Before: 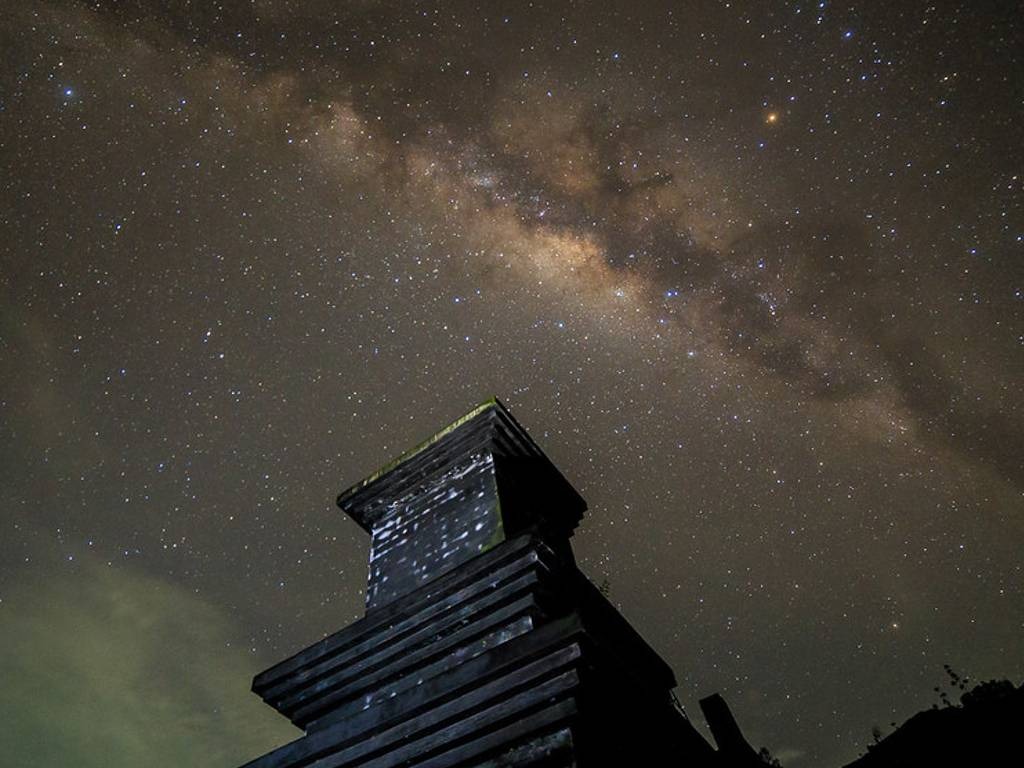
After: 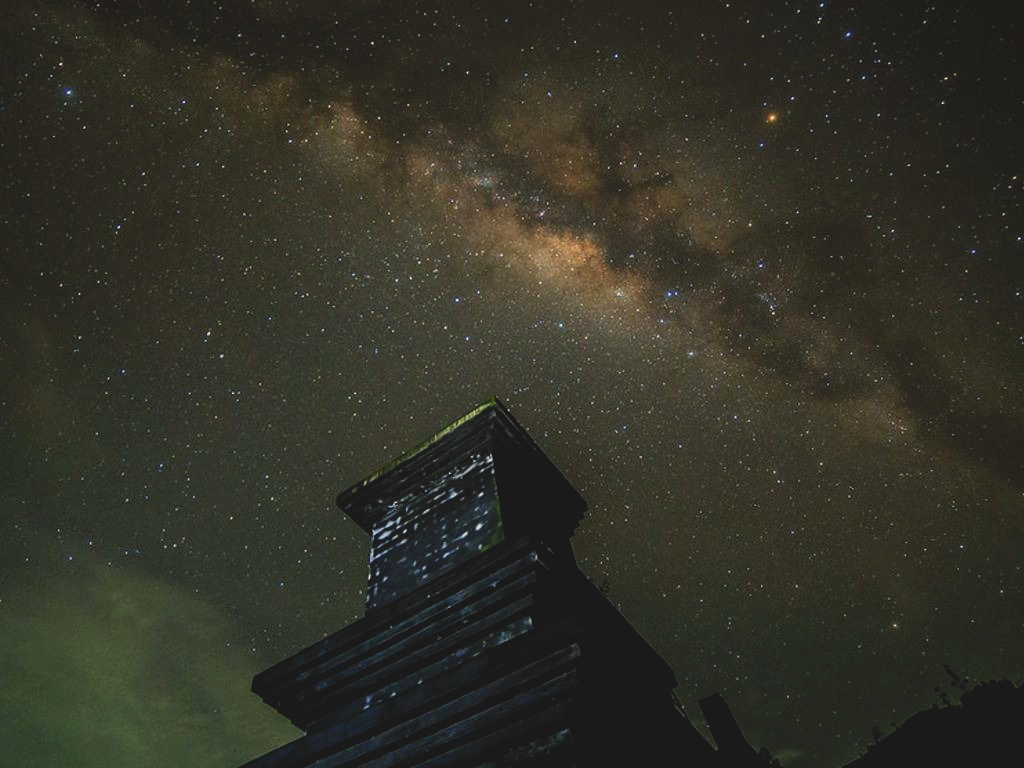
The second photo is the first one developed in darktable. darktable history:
contrast brightness saturation: contrast -0.15, brightness 0.05, saturation -0.12
color contrast: green-magenta contrast 1.1, blue-yellow contrast 1.1, unbound 0
color balance: mode lift, gamma, gain (sRGB), lift [1.014, 0.966, 0.918, 0.87], gamma [0.86, 0.734, 0.918, 0.976], gain [1.063, 1.13, 1.063, 0.86]
channel mixer: red [0, 0, 0, 0.78, 0, 0, 0], green [0 ×4, 0.798, 0, 0], blue [0 ×5, 1, 0]
